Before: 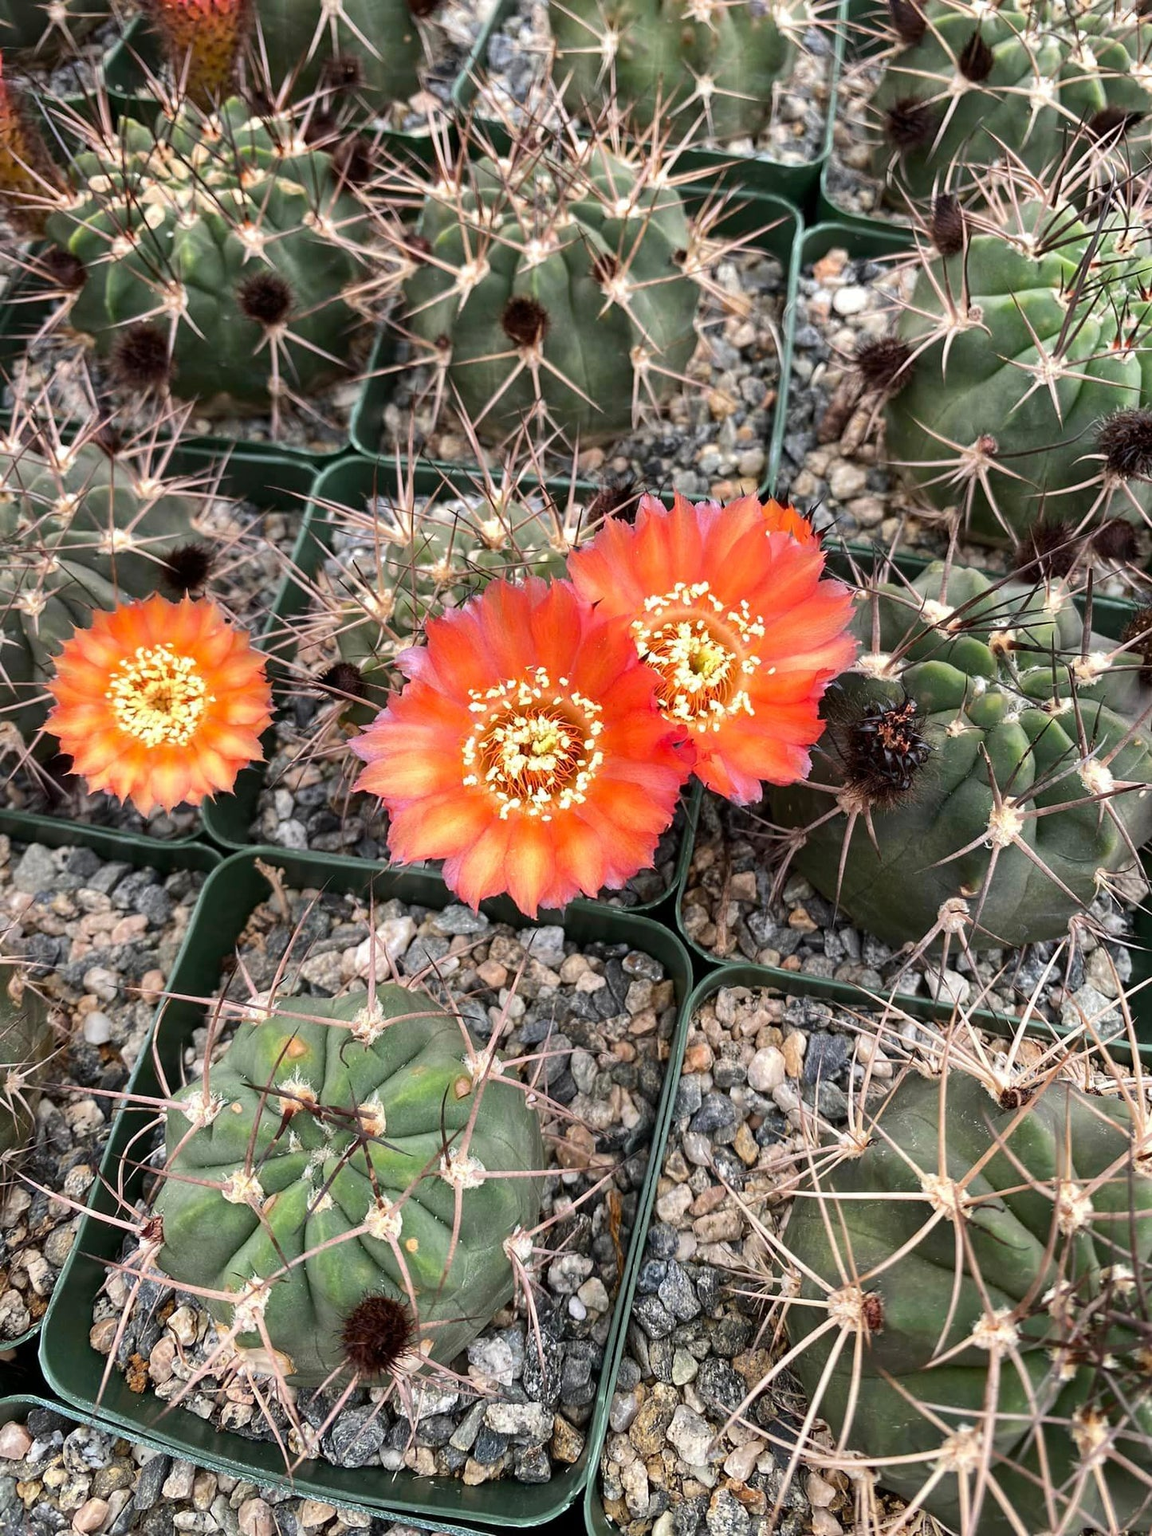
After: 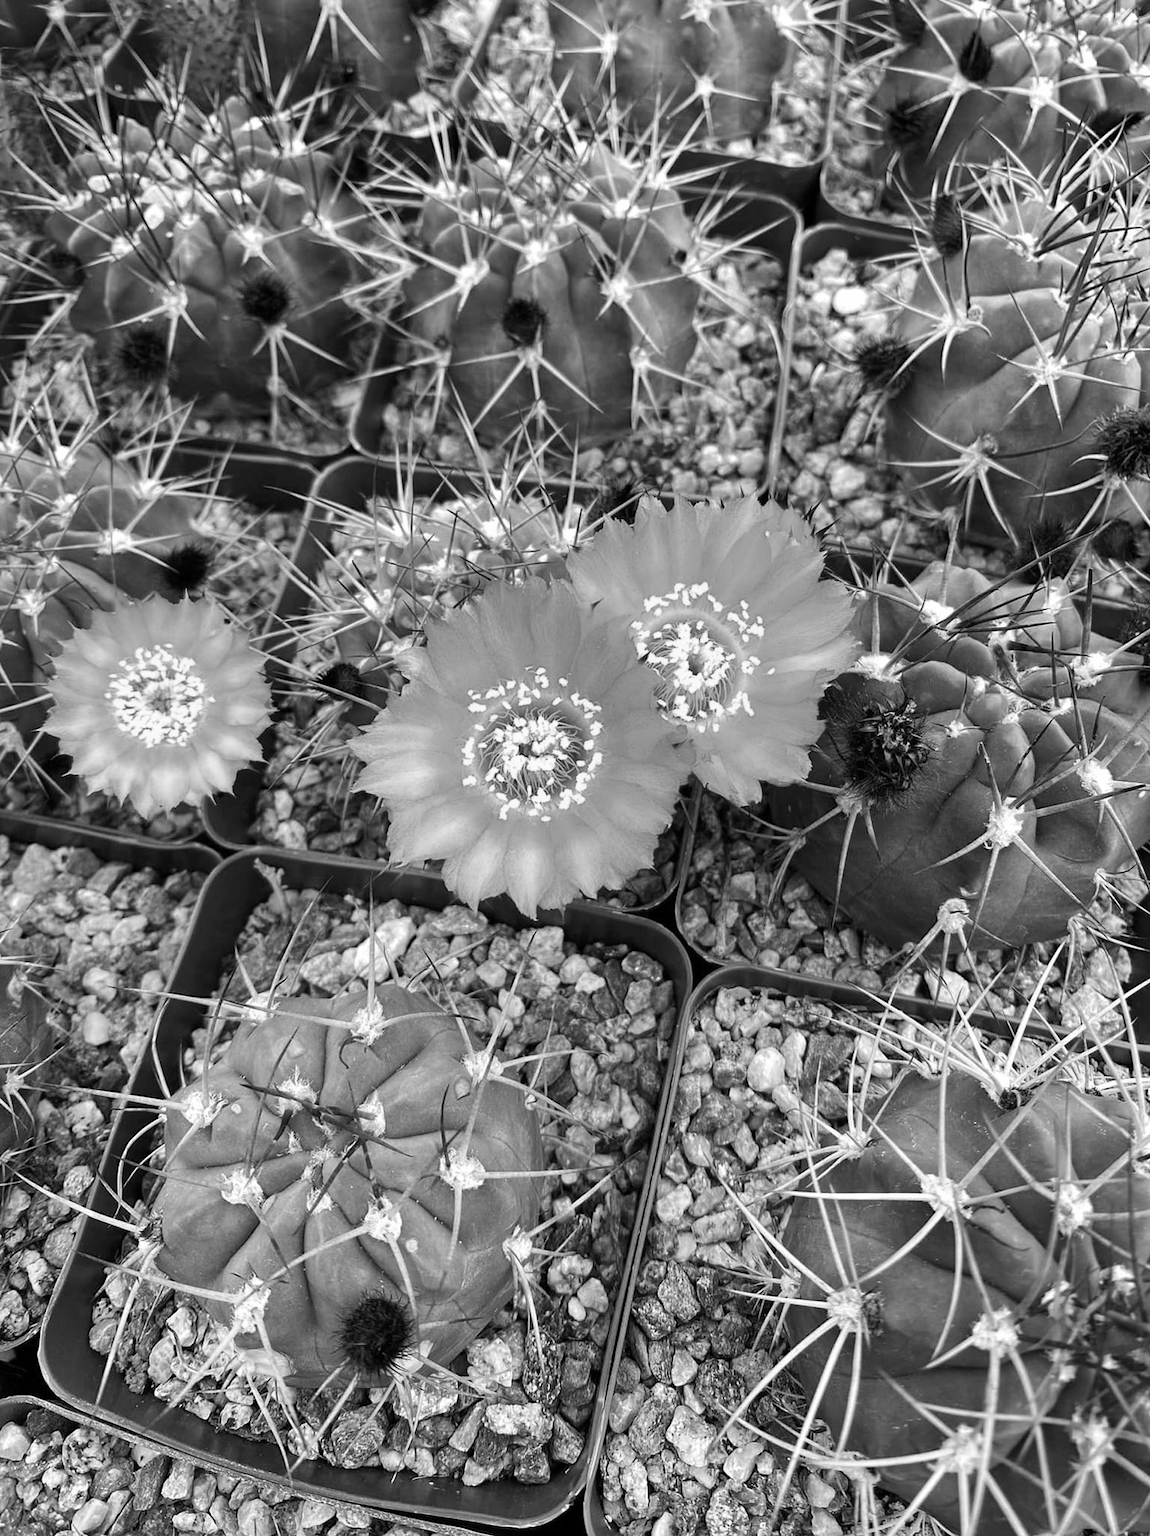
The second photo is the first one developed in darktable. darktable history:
monochrome: on, module defaults
contrast brightness saturation: saturation -0.05
shadows and highlights: shadows 29.32, highlights -29.32, low approximation 0.01, soften with gaussian
exposure: compensate exposure bias true, compensate highlight preservation false
crop and rotate: left 0.126%
white balance: red 1.138, green 0.996, blue 0.812
